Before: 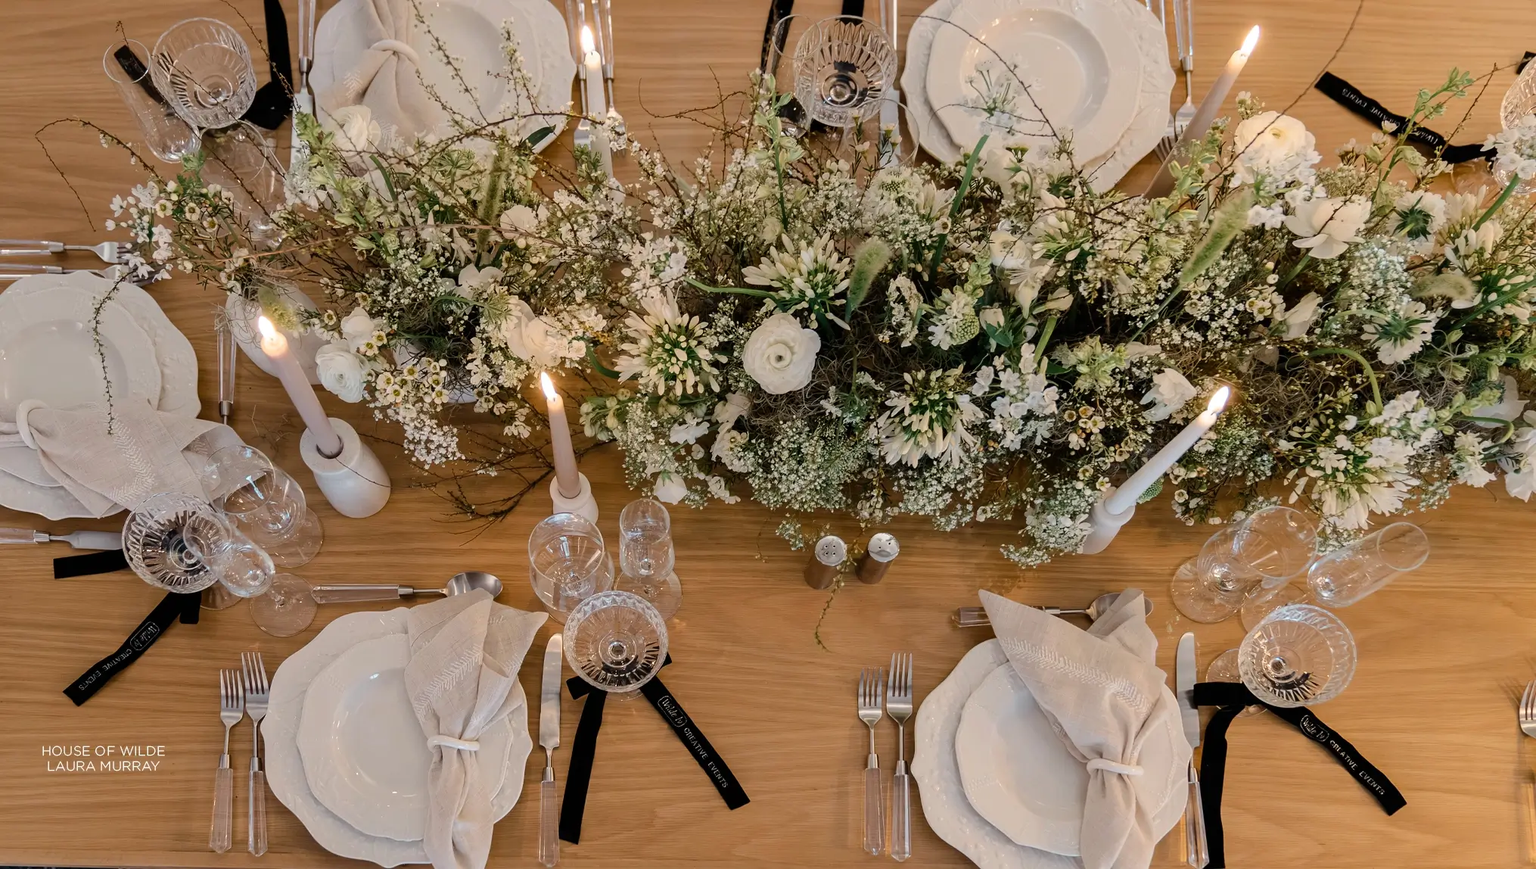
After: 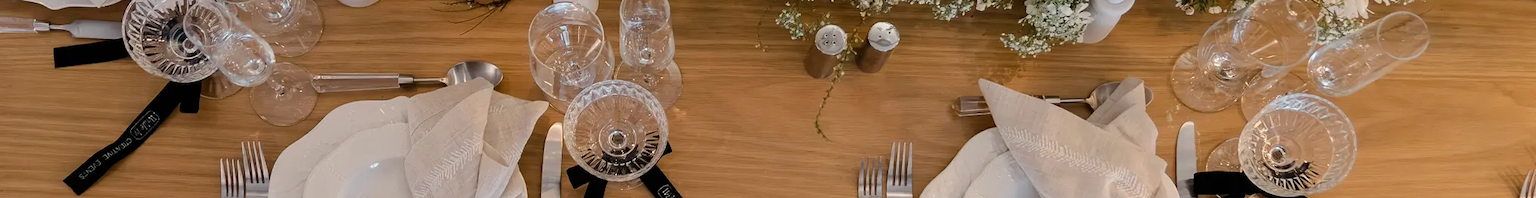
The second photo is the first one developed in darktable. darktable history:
crop and rotate: top 58.824%, bottom 18.333%
